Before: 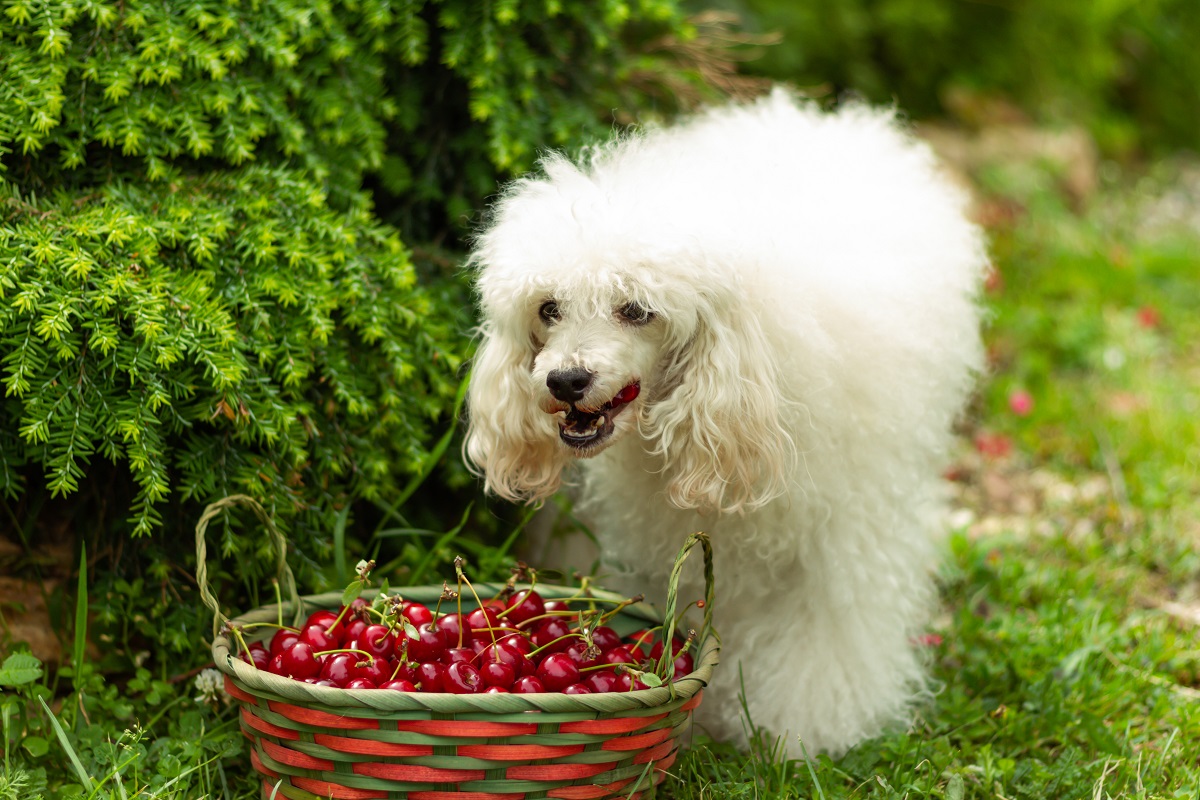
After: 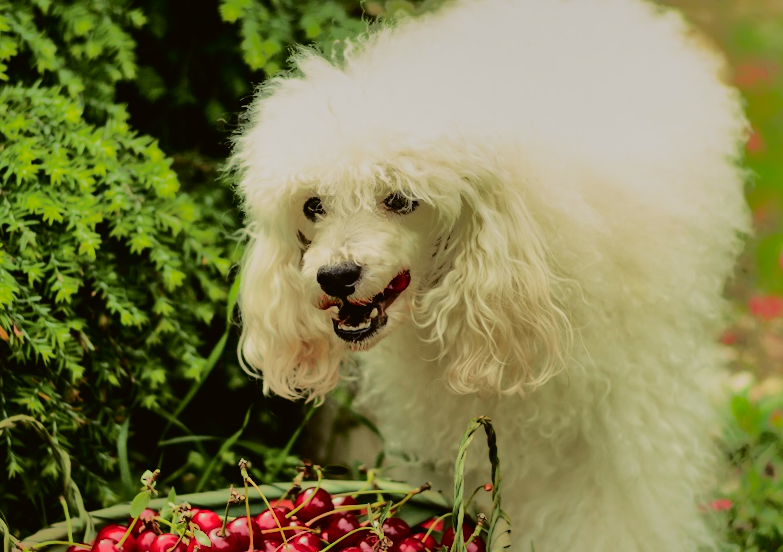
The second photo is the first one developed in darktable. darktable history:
exposure: compensate highlight preservation false
rotate and perspective: rotation -4.57°, crop left 0.054, crop right 0.944, crop top 0.087, crop bottom 0.914
tone equalizer: -8 EV -0.75 EV, -7 EV -0.7 EV, -6 EV -0.6 EV, -5 EV -0.4 EV, -3 EV 0.4 EV, -2 EV 0.6 EV, -1 EV 0.7 EV, +0 EV 0.75 EV, edges refinement/feathering 500, mask exposure compensation -1.57 EV, preserve details no
filmic rgb: black relative exposure -7.65 EV, white relative exposure 4.56 EV, hardness 3.61
crop and rotate: left 17.046%, top 10.659%, right 12.989%, bottom 14.553%
tone curve: curves: ch0 [(0, 0.021) (0.049, 0.044) (0.152, 0.14) (0.328, 0.377) (0.473, 0.543) (0.641, 0.705) (0.85, 0.894) (1, 0.969)]; ch1 [(0, 0) (0.302, 0.331) (0.427, 0.433) (0.472, 0.47) (0.502, 0.503) (0.527, 0.524) (0.564, 0.591) (0.602, 0.632) (0.677, 0.701) (0.859, 0.885) (1, 1)]; ch2 [(0, 0) (0.33, 0.301) (0.447, 0.44) (0.487, 0.496) (0.502, 0.516) (0.535, 0.563) (0.565, 0.6) (0.618, 0.629) (1, 1)], color space Lab, independent channels, preserve colors none
shadows and highlights: shadows -19.91, highlights -73.15
